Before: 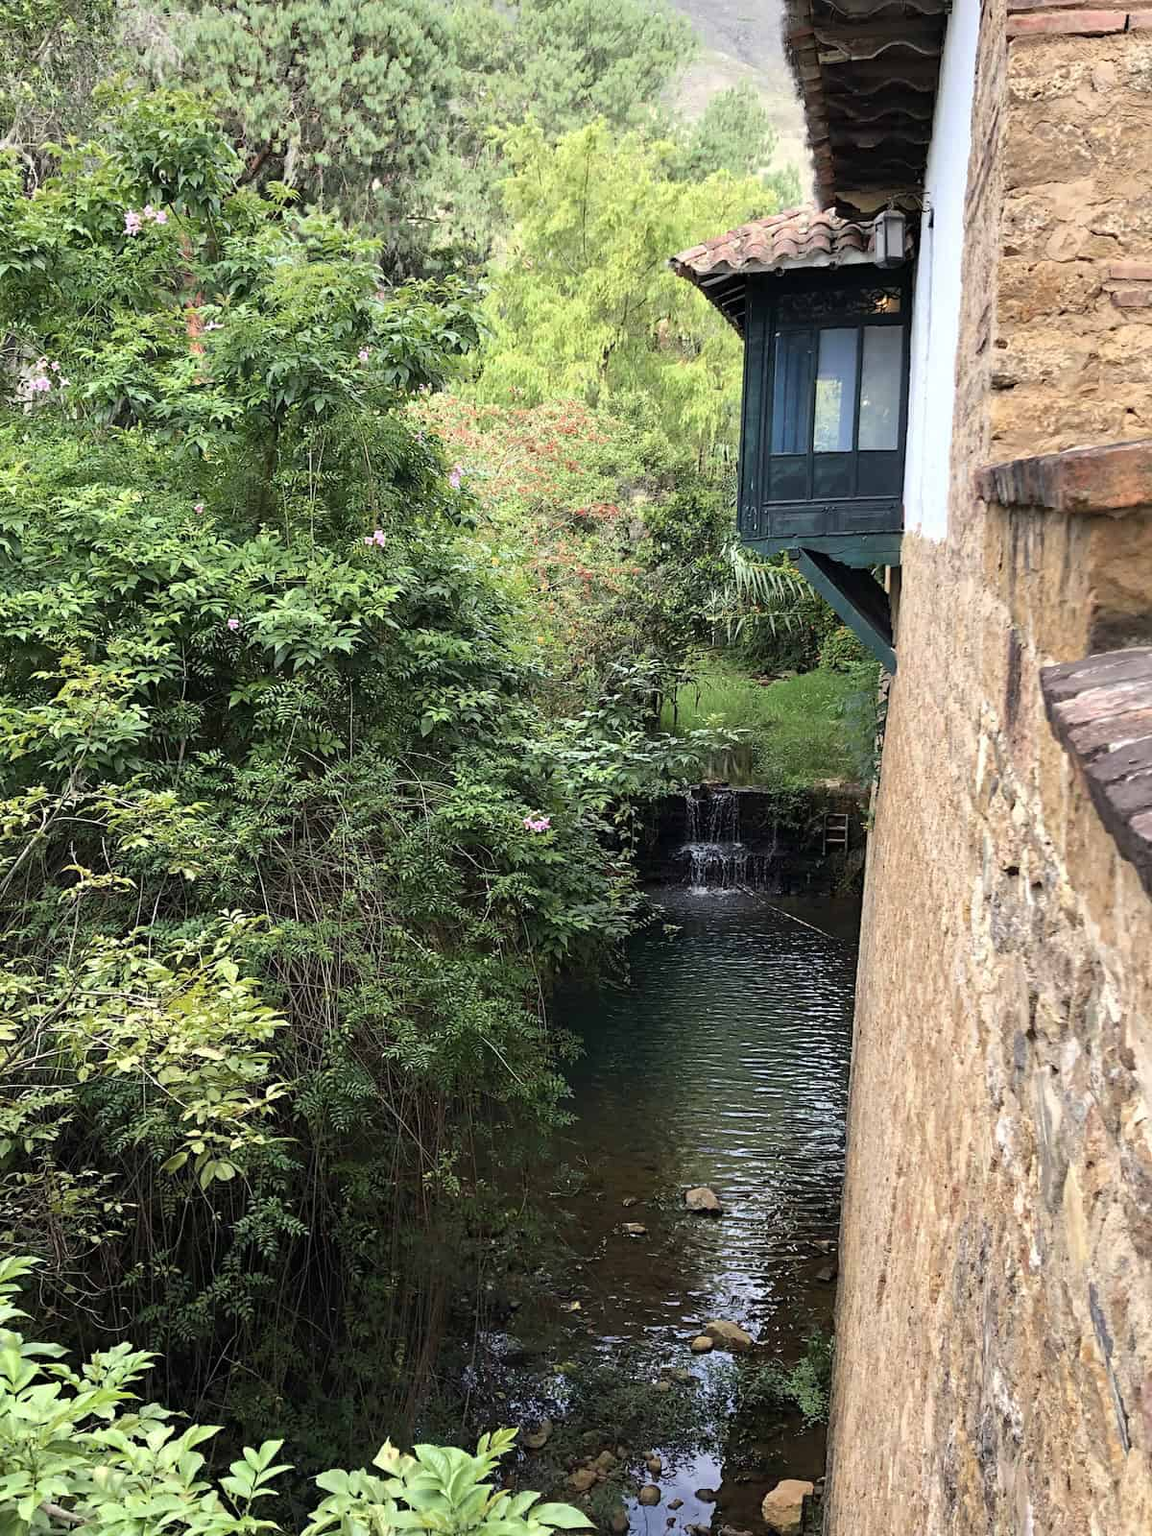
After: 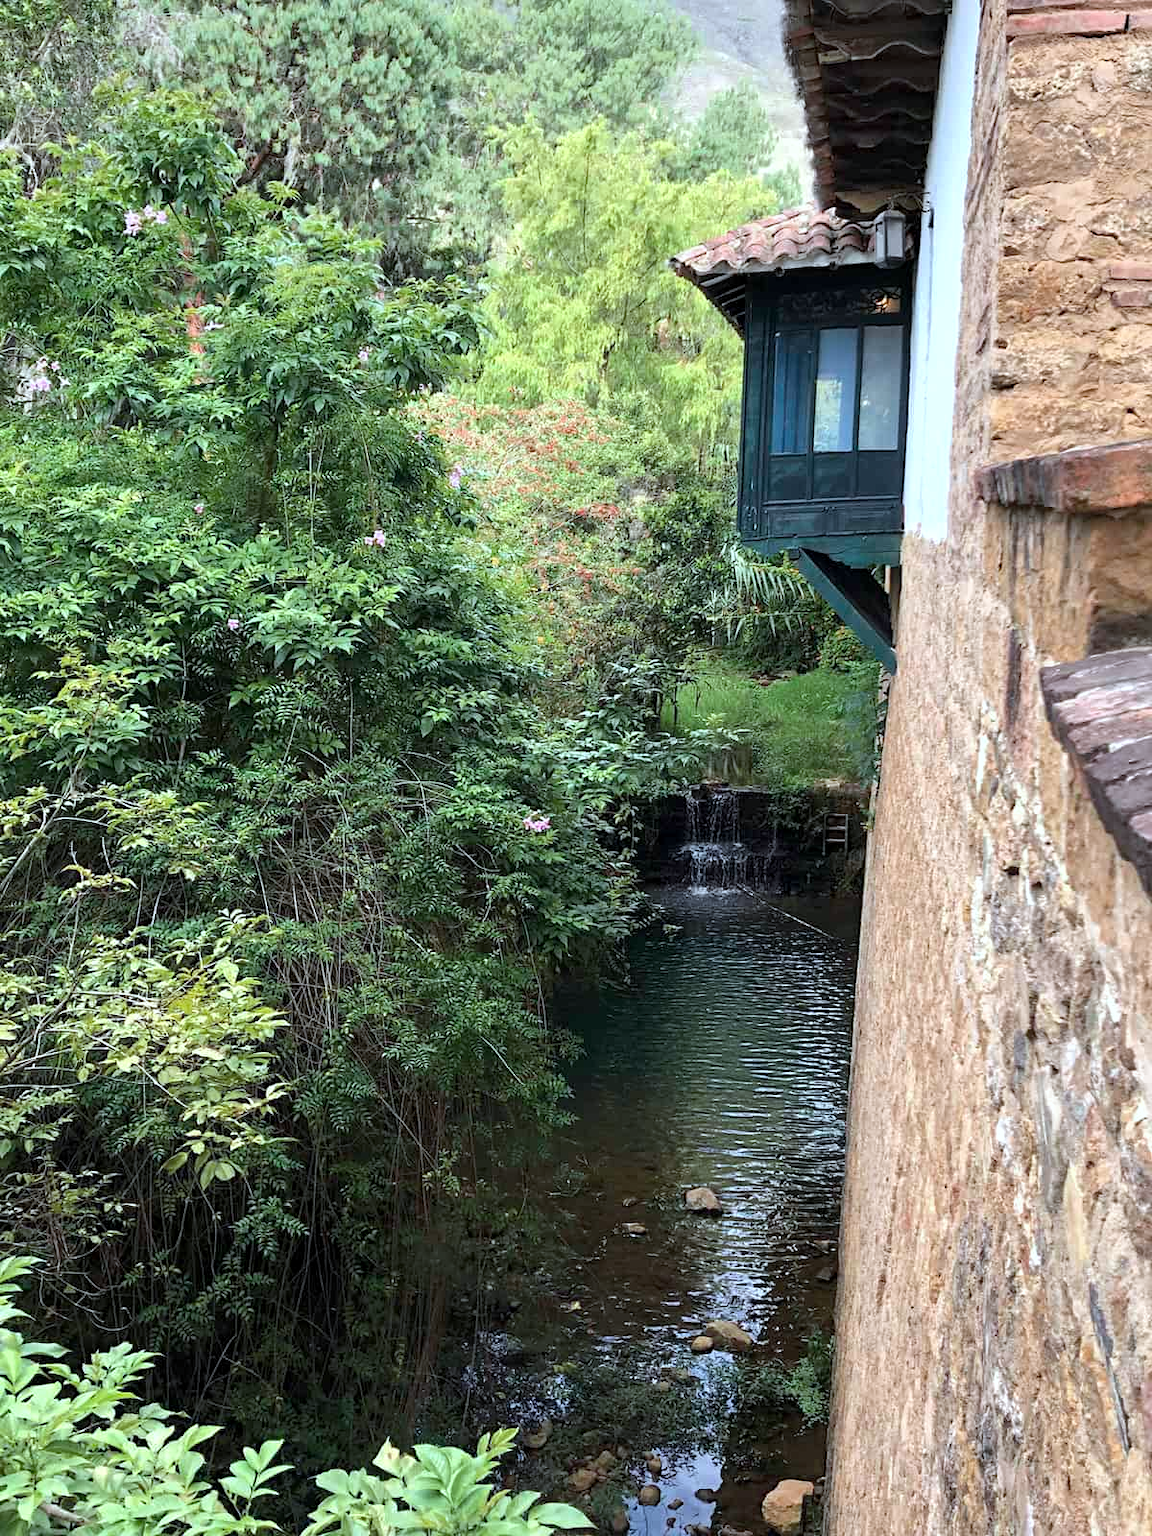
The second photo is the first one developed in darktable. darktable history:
local contrast: highlights 106%, shadows 99%, detail 119%, midtone range 0.2
color correction: highlights a* -4.08, highlights b* -11.06
